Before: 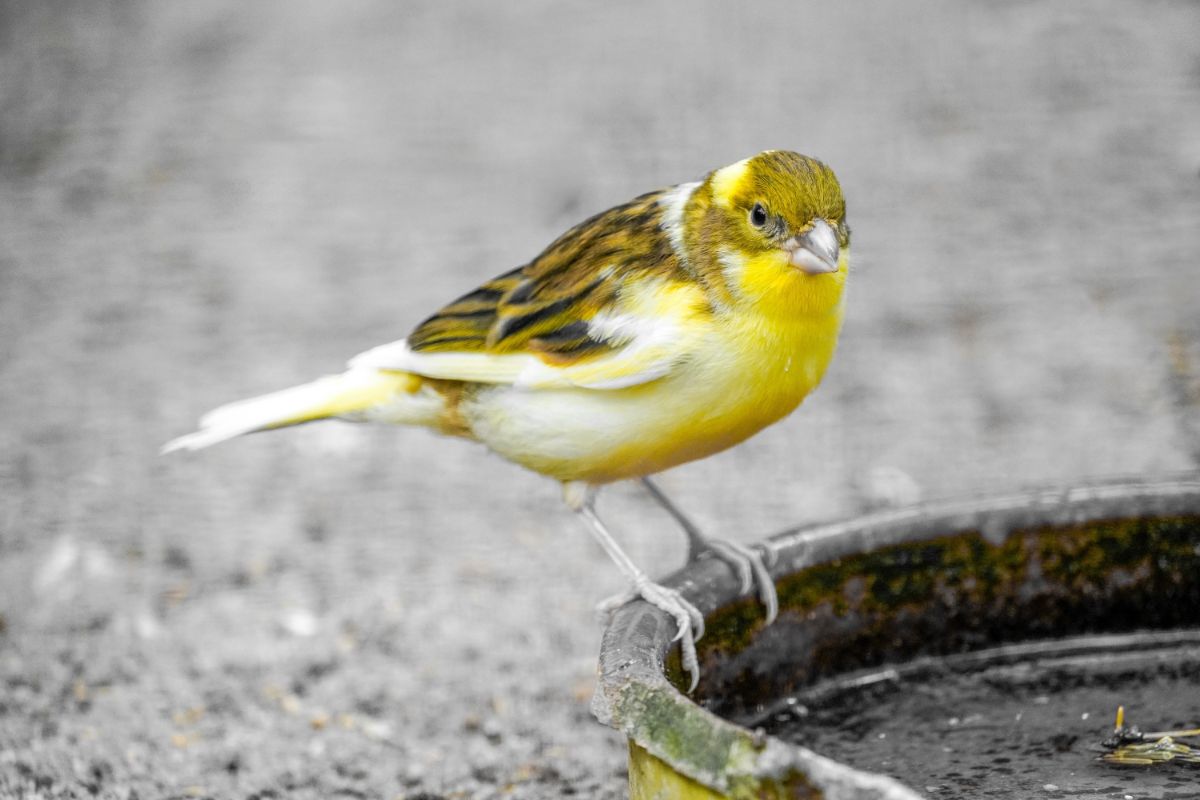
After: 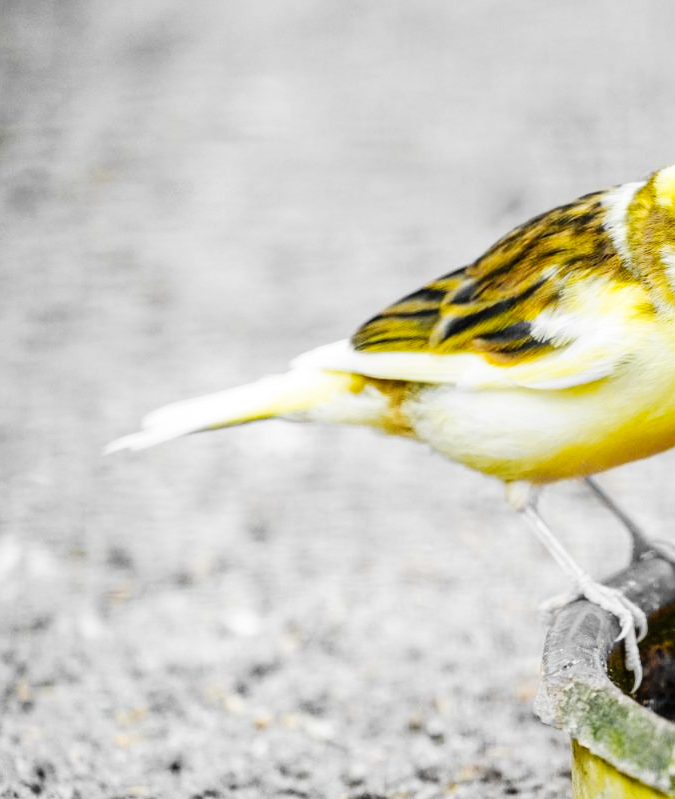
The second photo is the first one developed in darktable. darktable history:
base curve: curves: ch0 [(0, 0) (0.036, 0.025) (0.121, 0.166) (0.206, 0.329) (0.605, 0.79) (1, 1)], preserve colors none
crop: left 4.774%, right 38.896%
